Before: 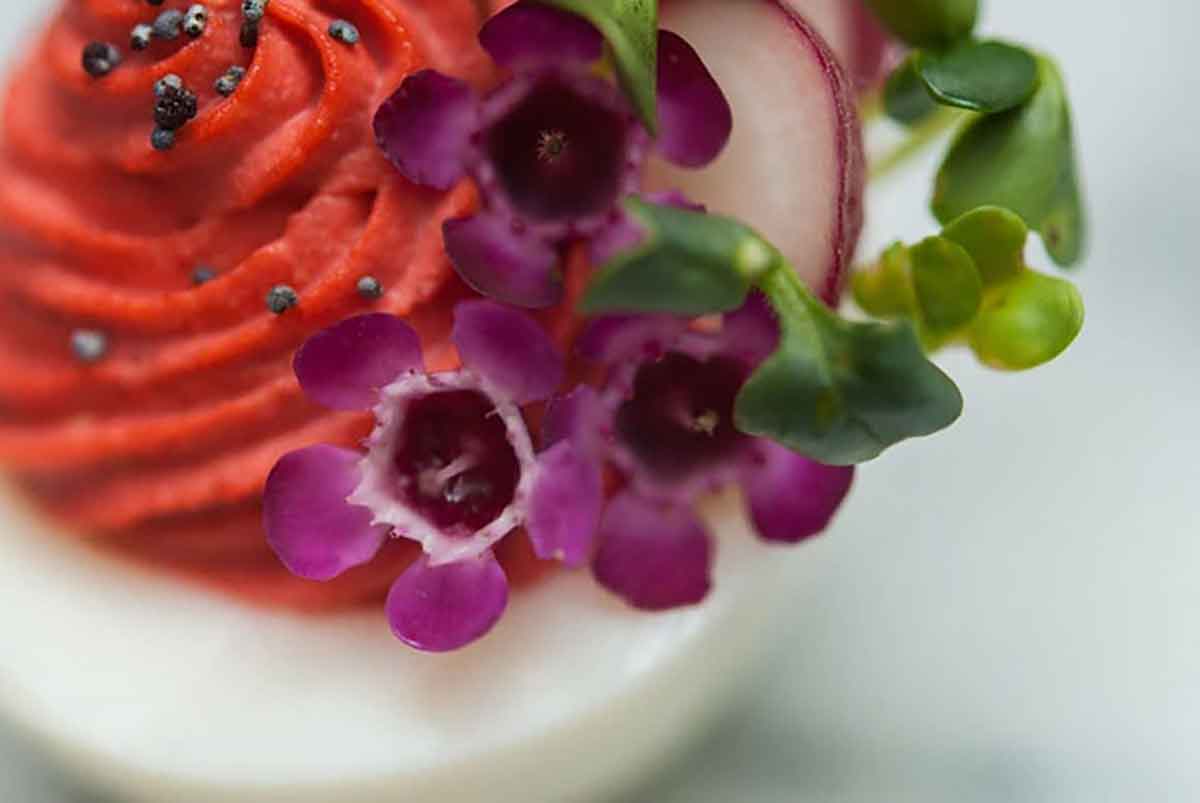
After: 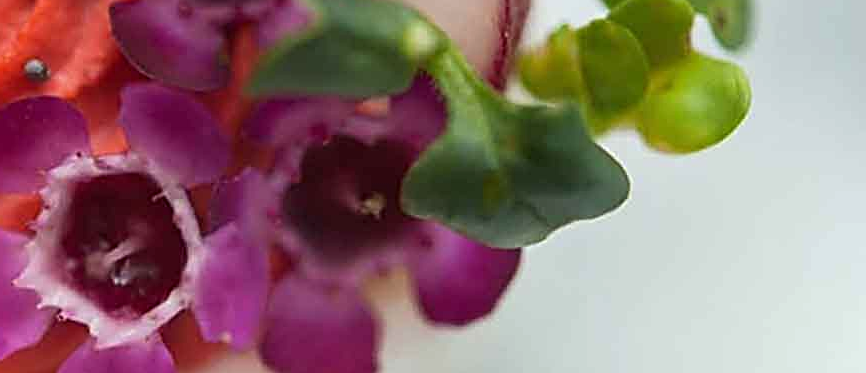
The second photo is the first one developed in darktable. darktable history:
sharpen: radius 2.738
crop and rotate: left 27.755%, top 27.07%, bottom 26.387%
exposure: exposure 0.154 EV, compensate exposure bias true, compensate highlight preservation false
